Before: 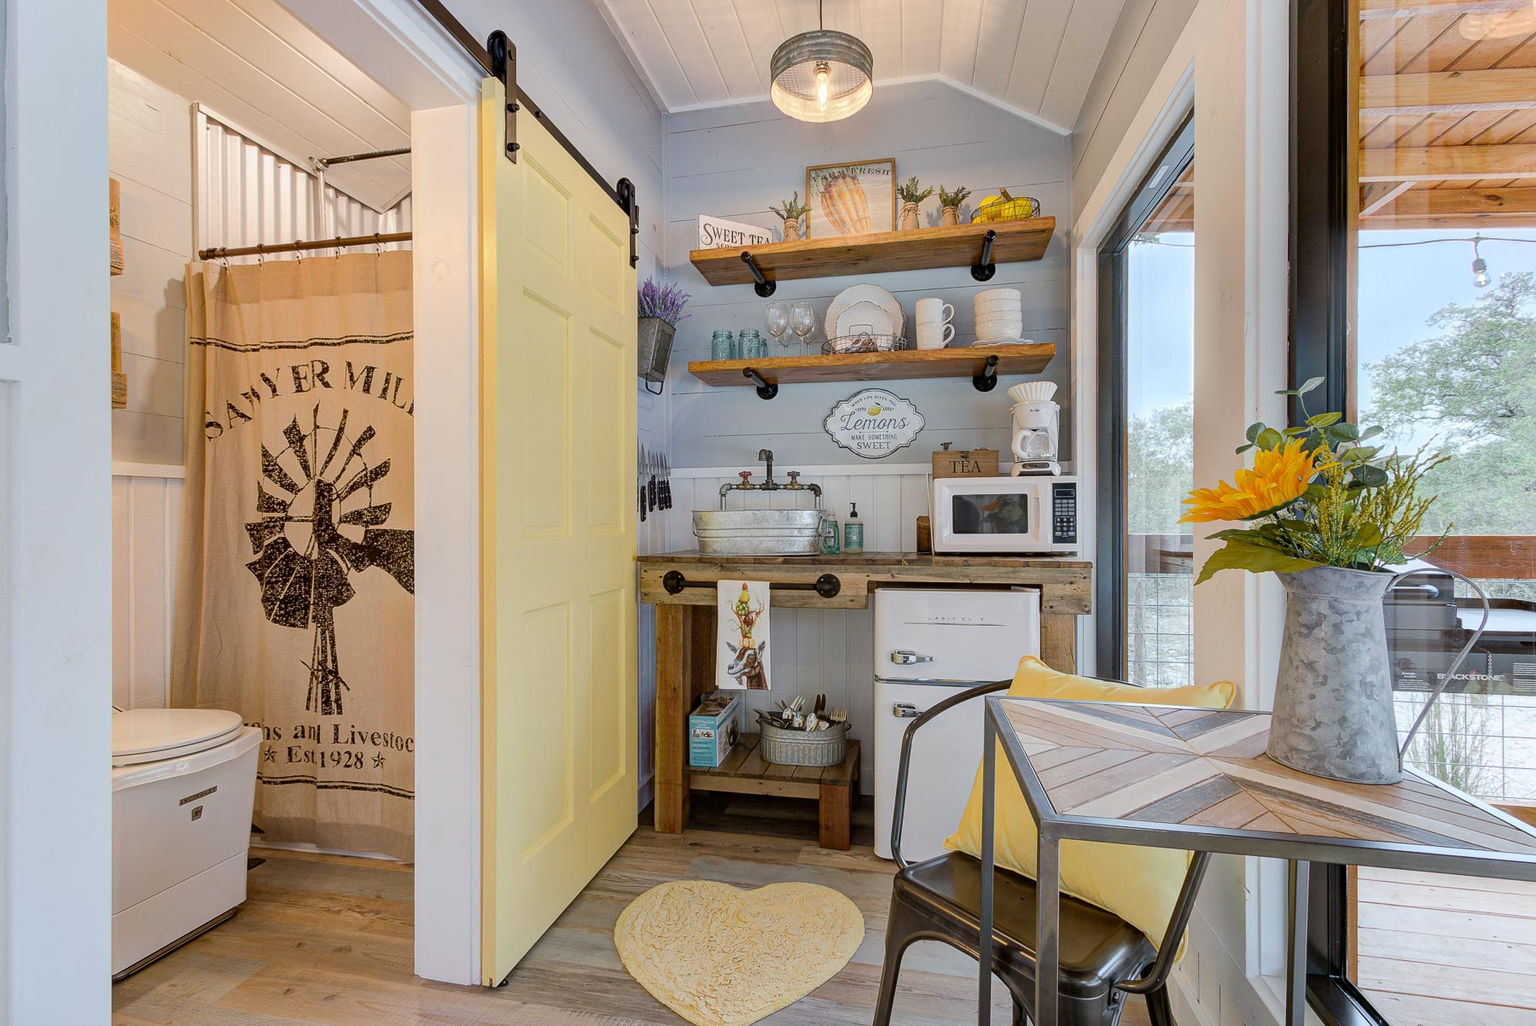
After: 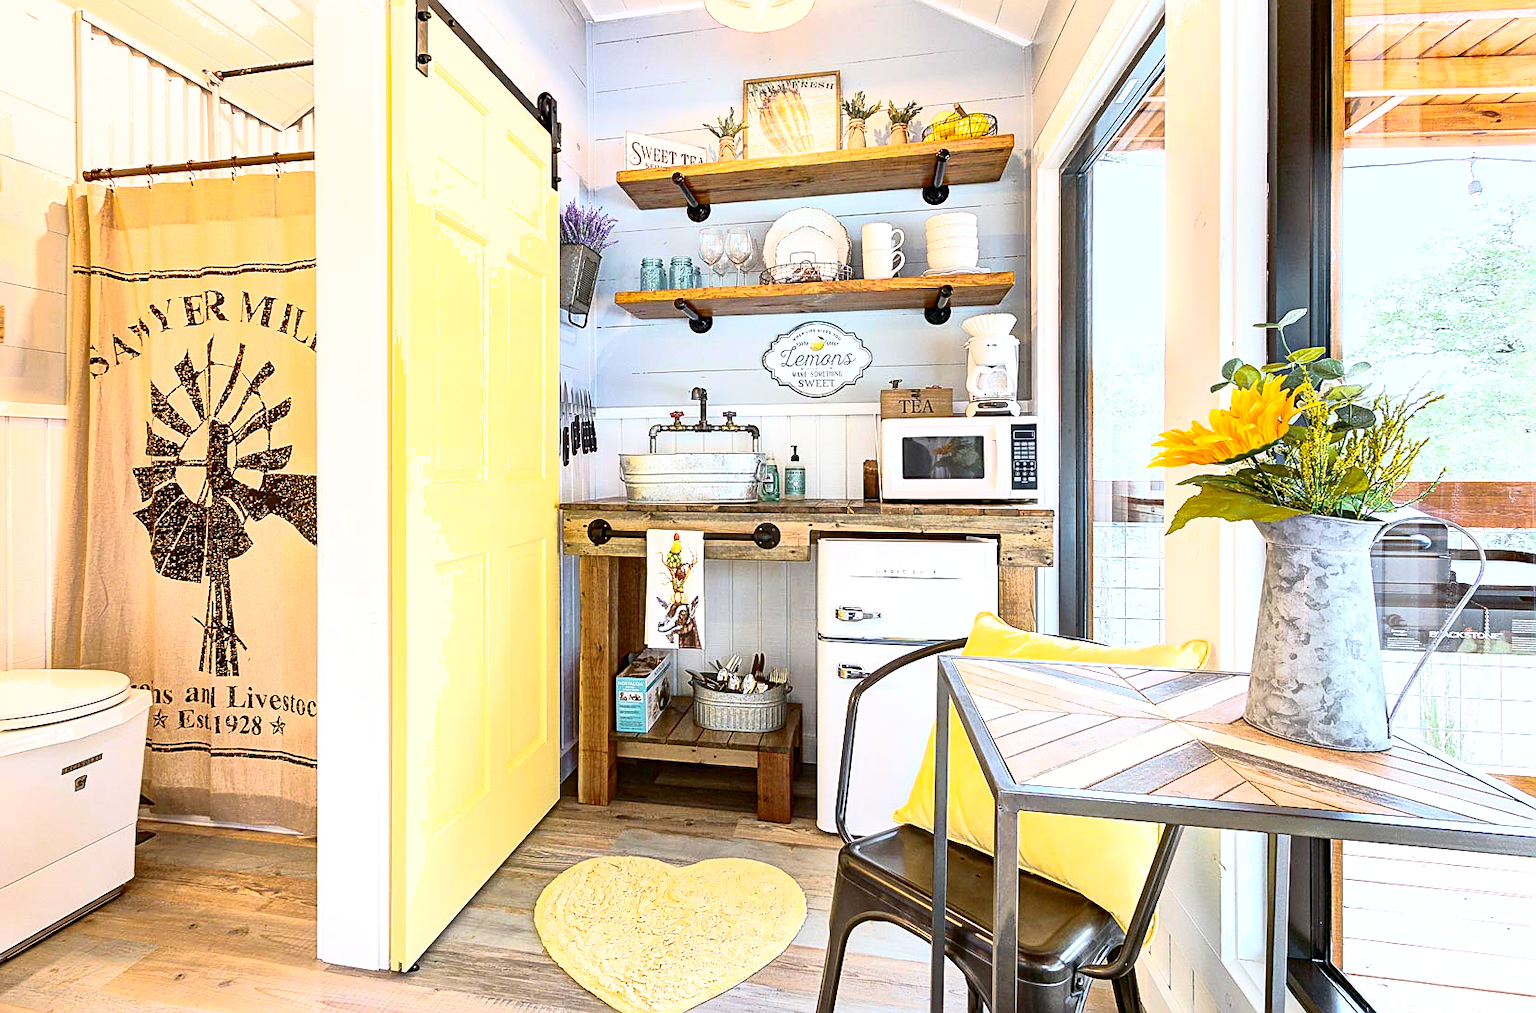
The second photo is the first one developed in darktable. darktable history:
exposure: black level correction 0, exposure 1.001 EV, compensate exposure bias true, compensate highlight preservation false
contrast brightness saturation: contrast 0.393, brightness 0.095
shadows and highlights: on, module defaults
sharpen: on, module defaults
crop and rotate: left 8.001%, top 9.142%
